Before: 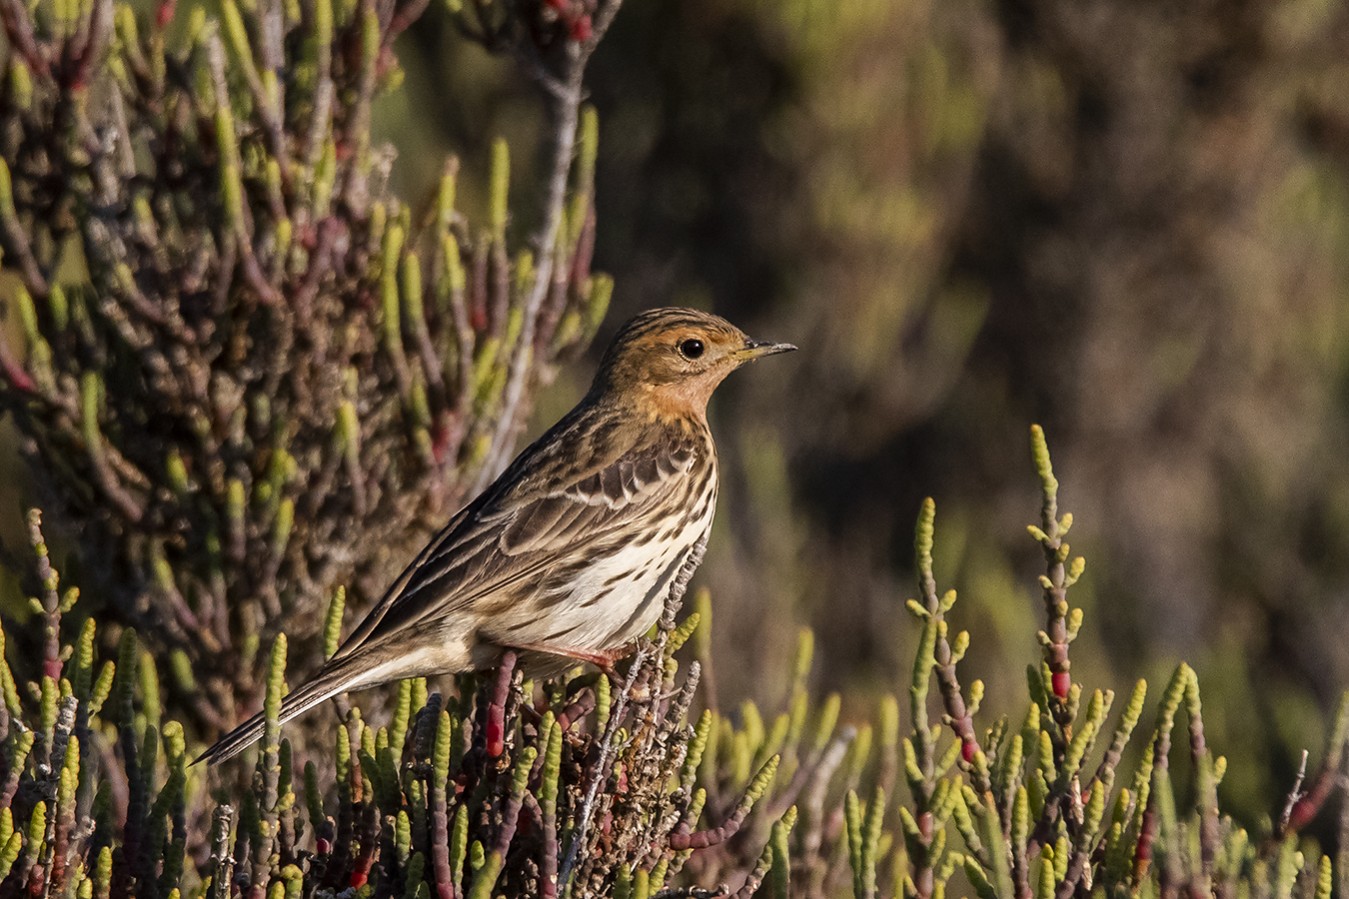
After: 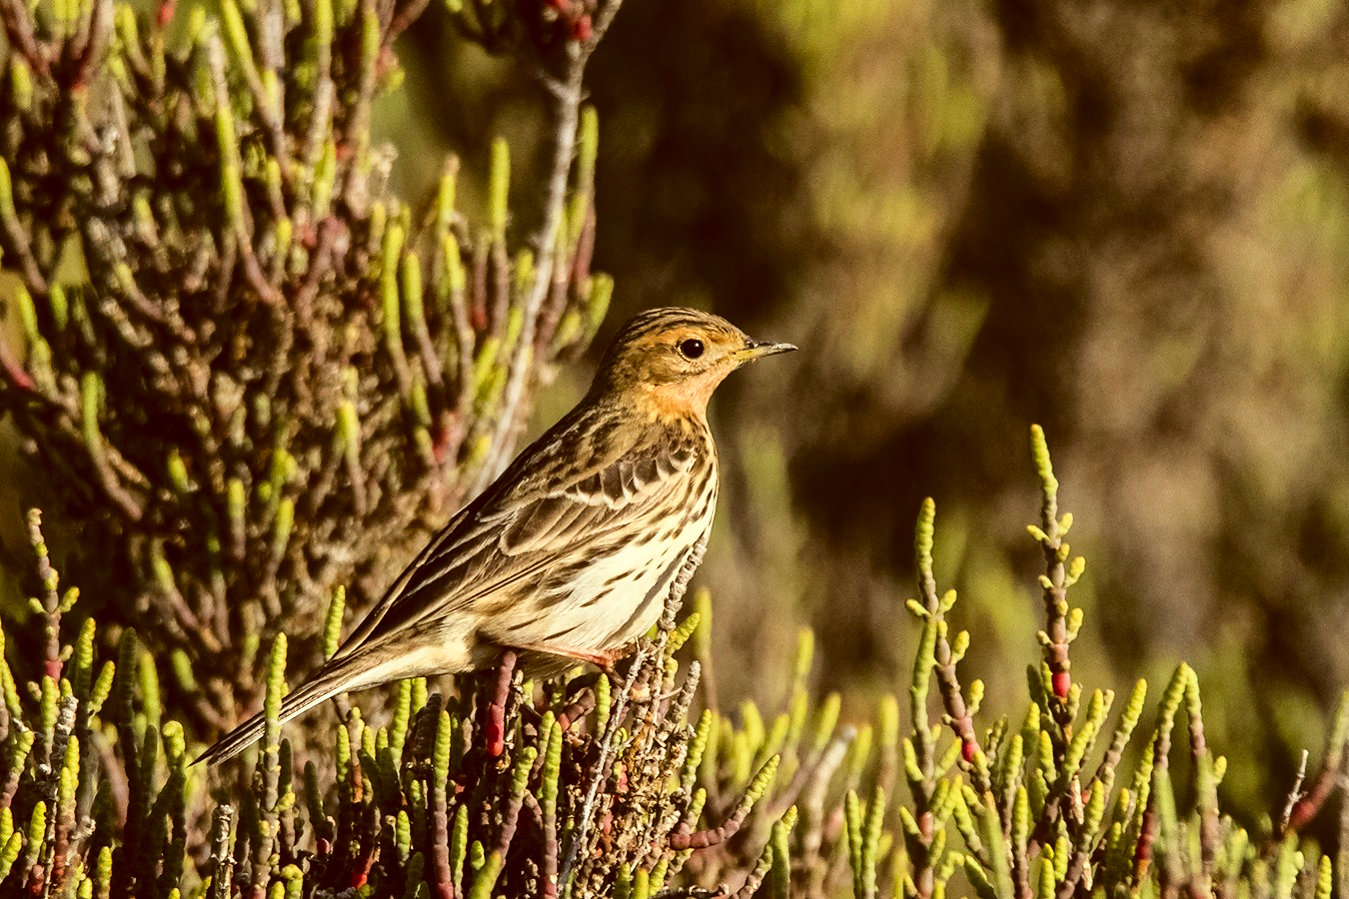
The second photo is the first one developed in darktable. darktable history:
color correction: highlights a* -5.94, highlights b* 9.48, shadows a* 10.12, shadows b* 23.94
base curve: curves: ch0 [(0, 0) (0.028, 0.03) (0.121, 0.232) (0.46, 0.748) (0.859, 0.968) (1, 1)]
